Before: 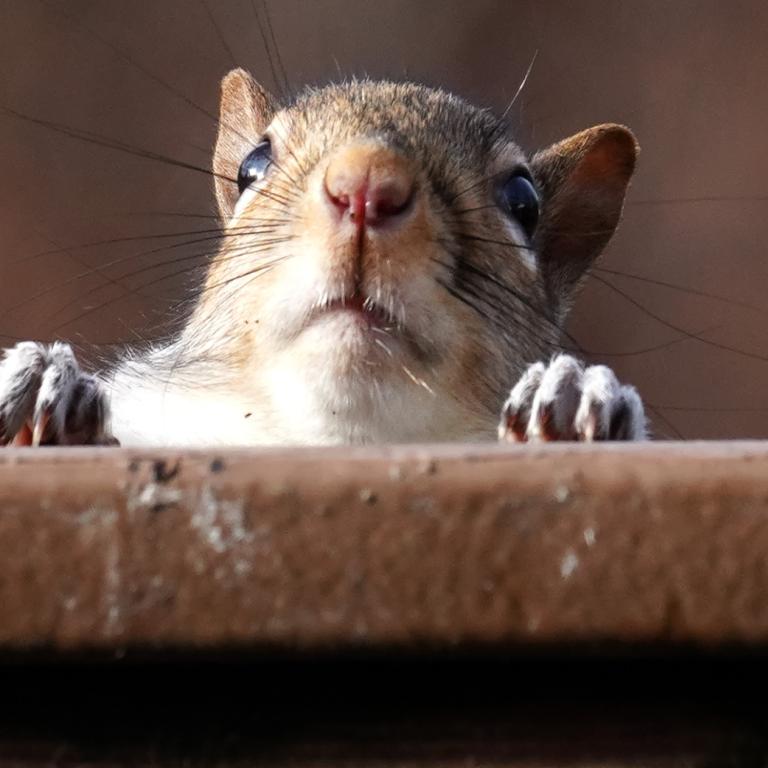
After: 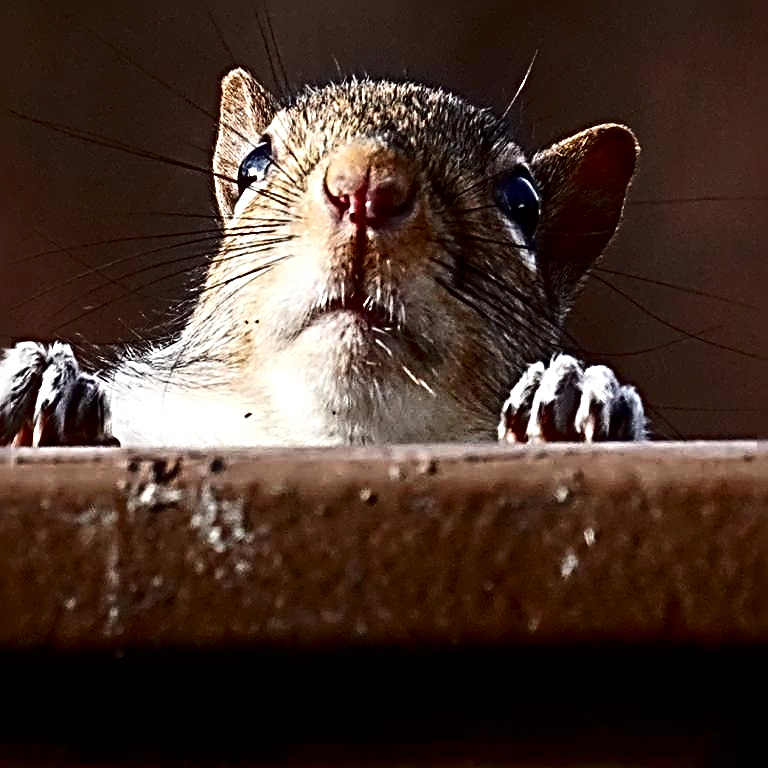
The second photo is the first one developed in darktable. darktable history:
sharpen: radius 4.001, amount 2
contrast brightness saturation: contrast 0.19, brightness -0.24, saturation 0.11
